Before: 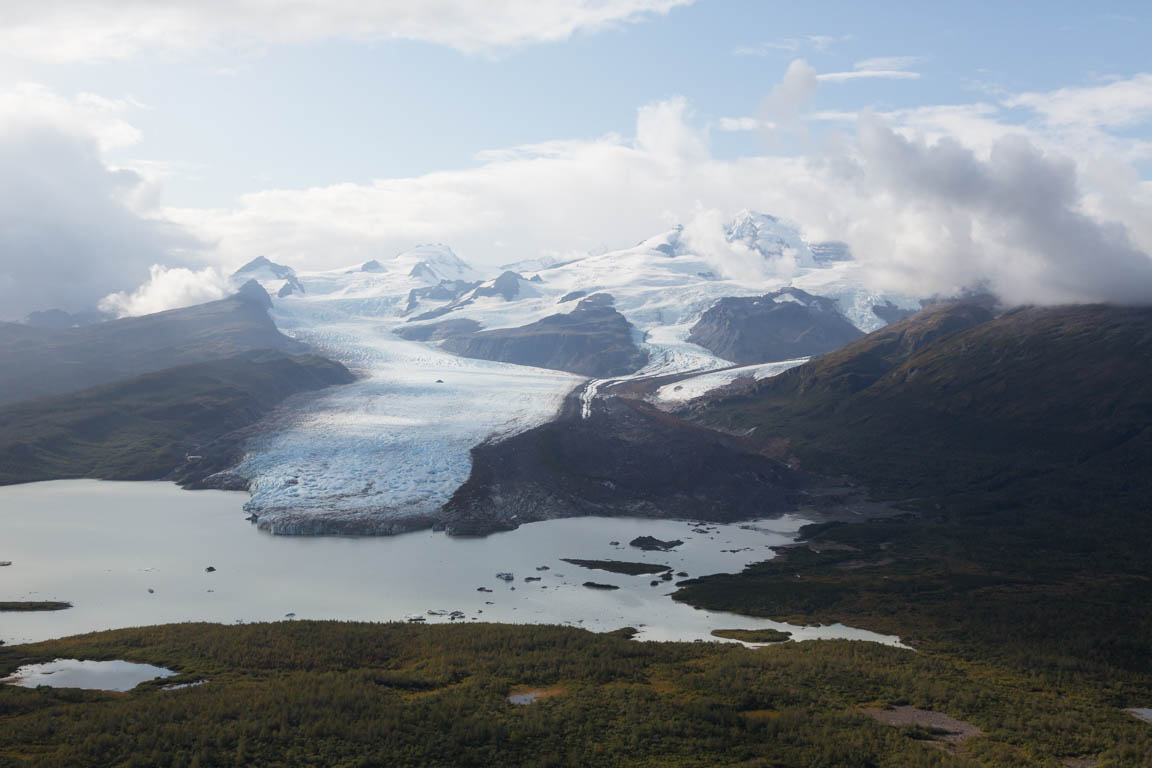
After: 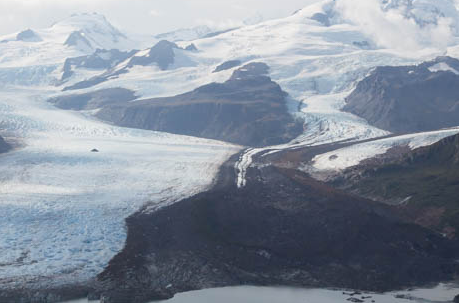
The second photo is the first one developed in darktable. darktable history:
crop: left 29.959%, top 30.155%, right 30.174%, bottom 30.045%
